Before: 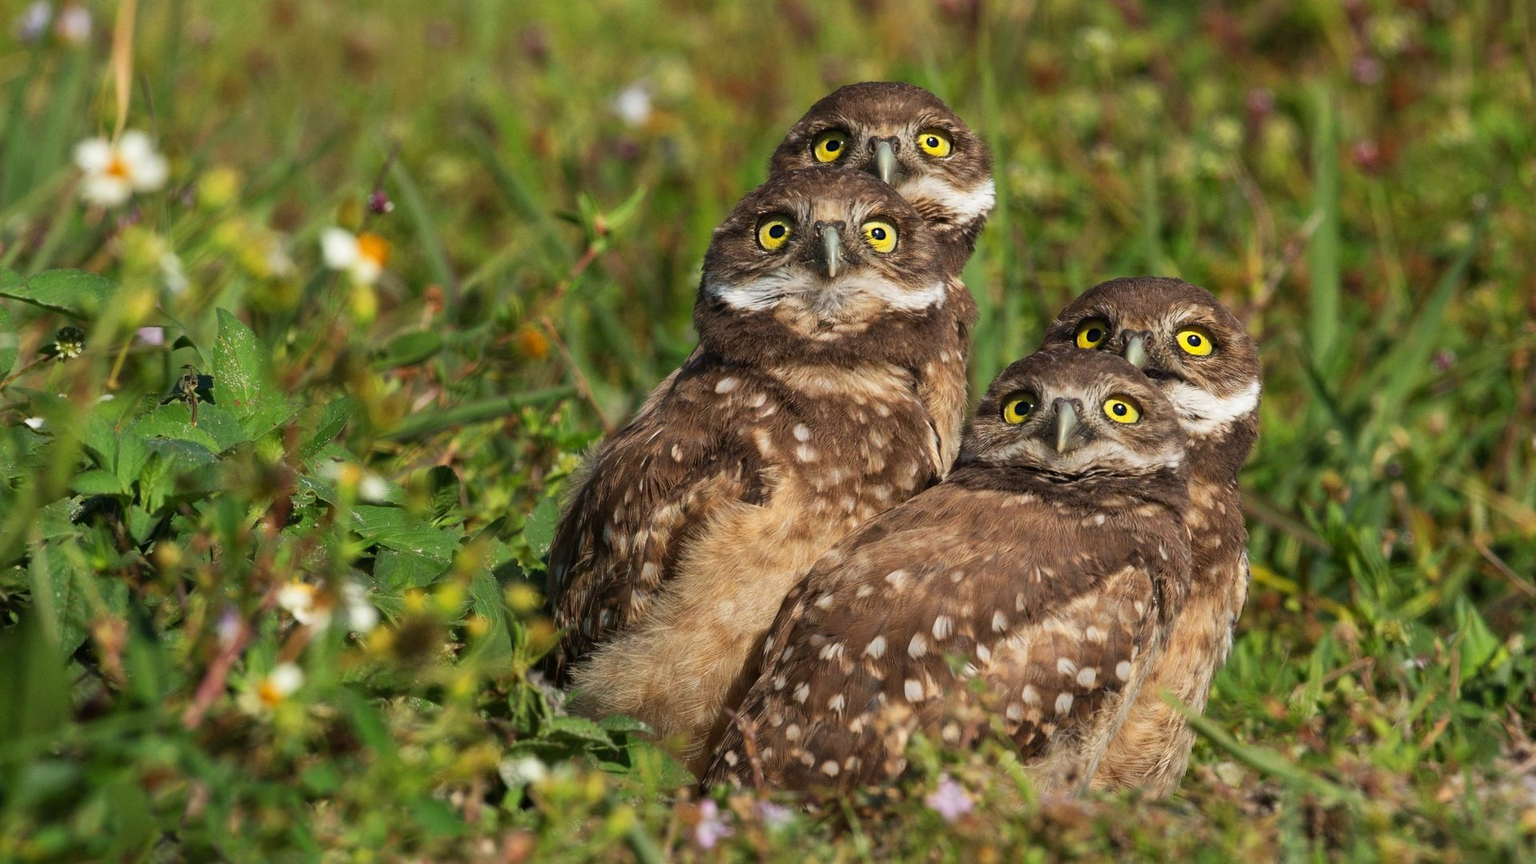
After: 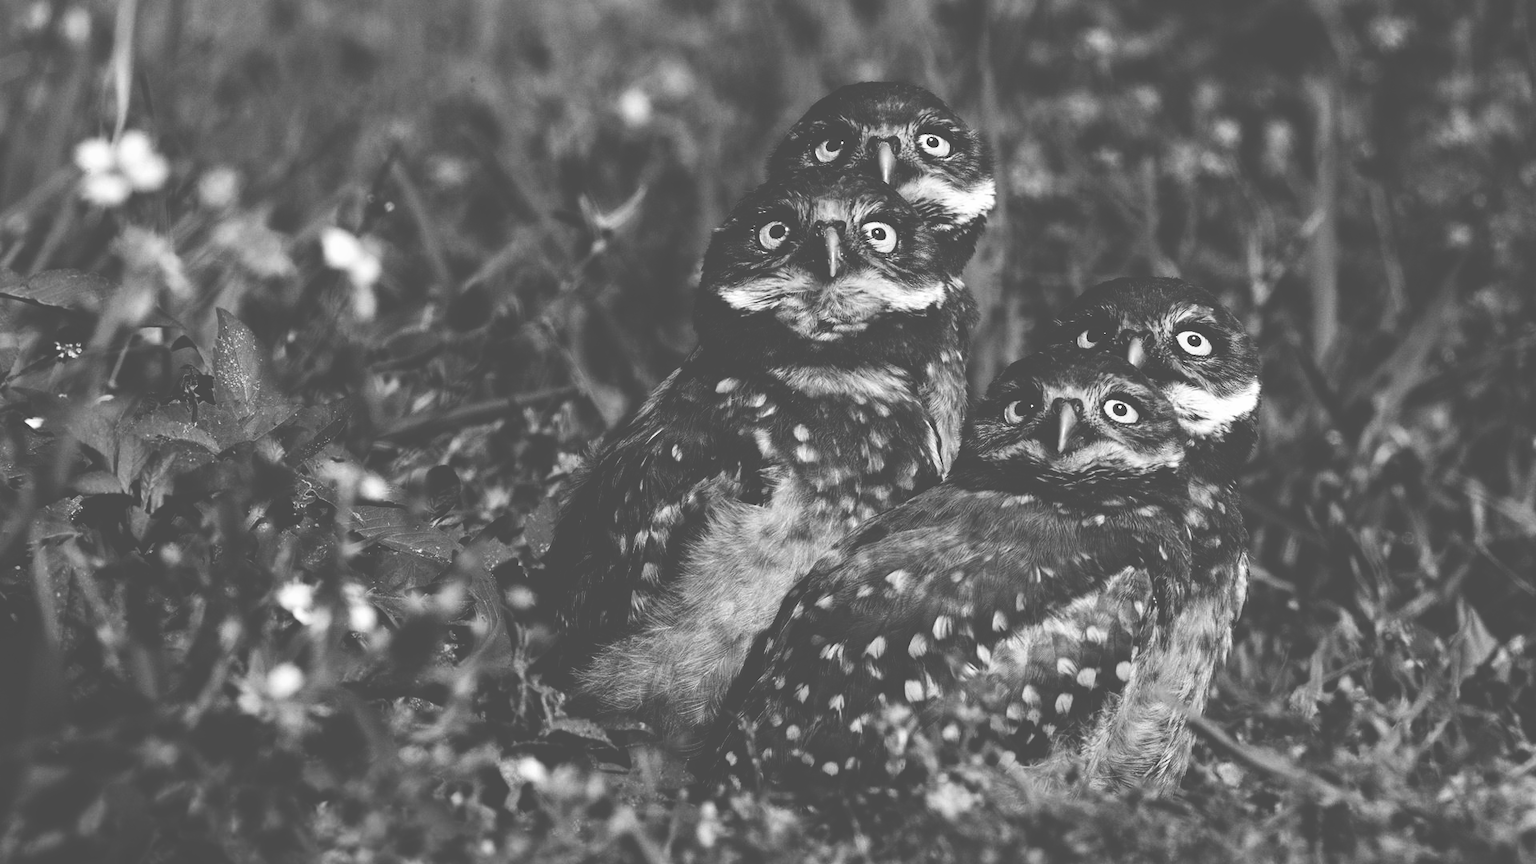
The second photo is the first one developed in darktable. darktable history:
monochrome: on, module defaults
contrast brightness saturation: brightness 0.15
shadows and highlights: shadows -21.3, highlights 100, soften with gaussian
color correction: highlights a* 11.96, highlights b* 11.58
base curve: curves: ch0 [(0, 0.036) (0.083, 0.04) (0.804, 1)], preserve colors none
